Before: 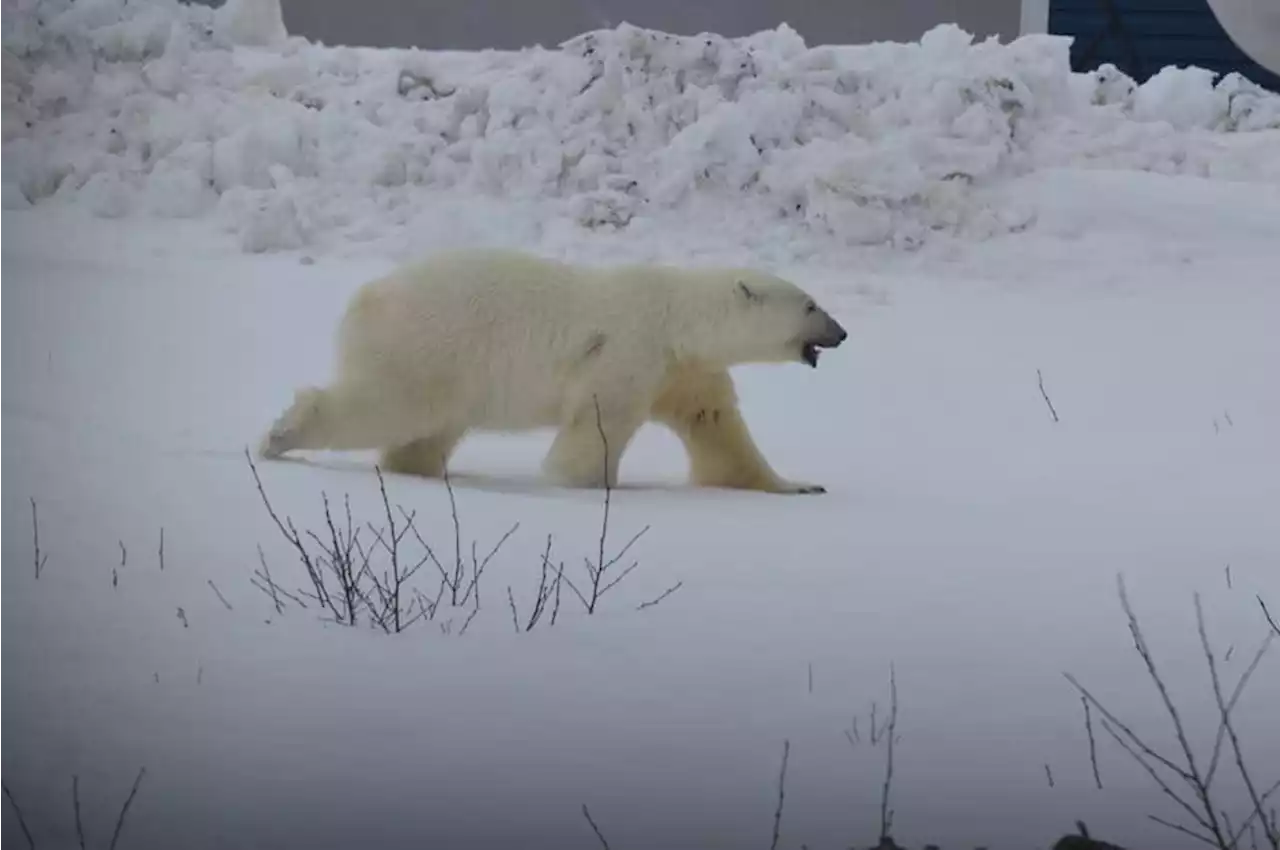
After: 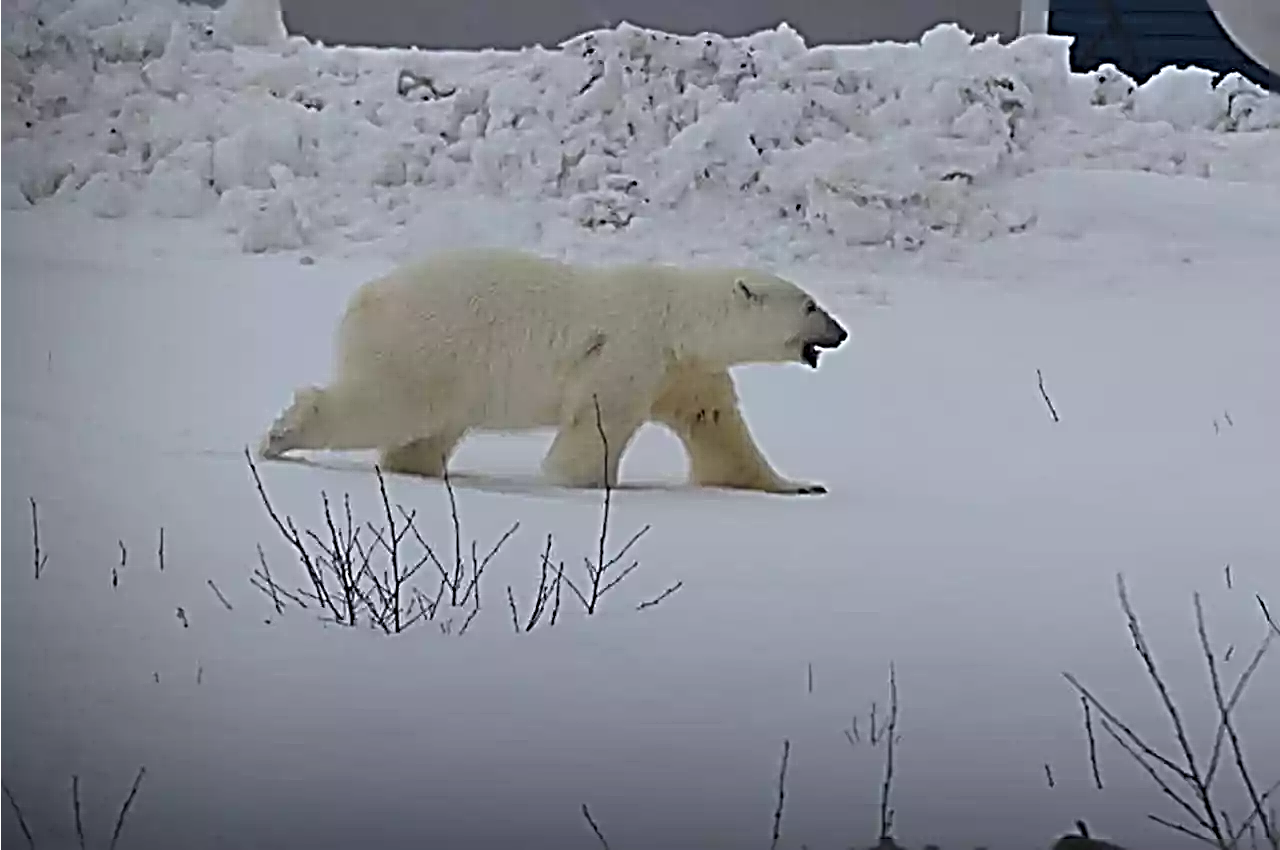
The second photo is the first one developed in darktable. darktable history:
tone equalizer: on, module defaults
sharpen: radius 4.051, amount 1.997
